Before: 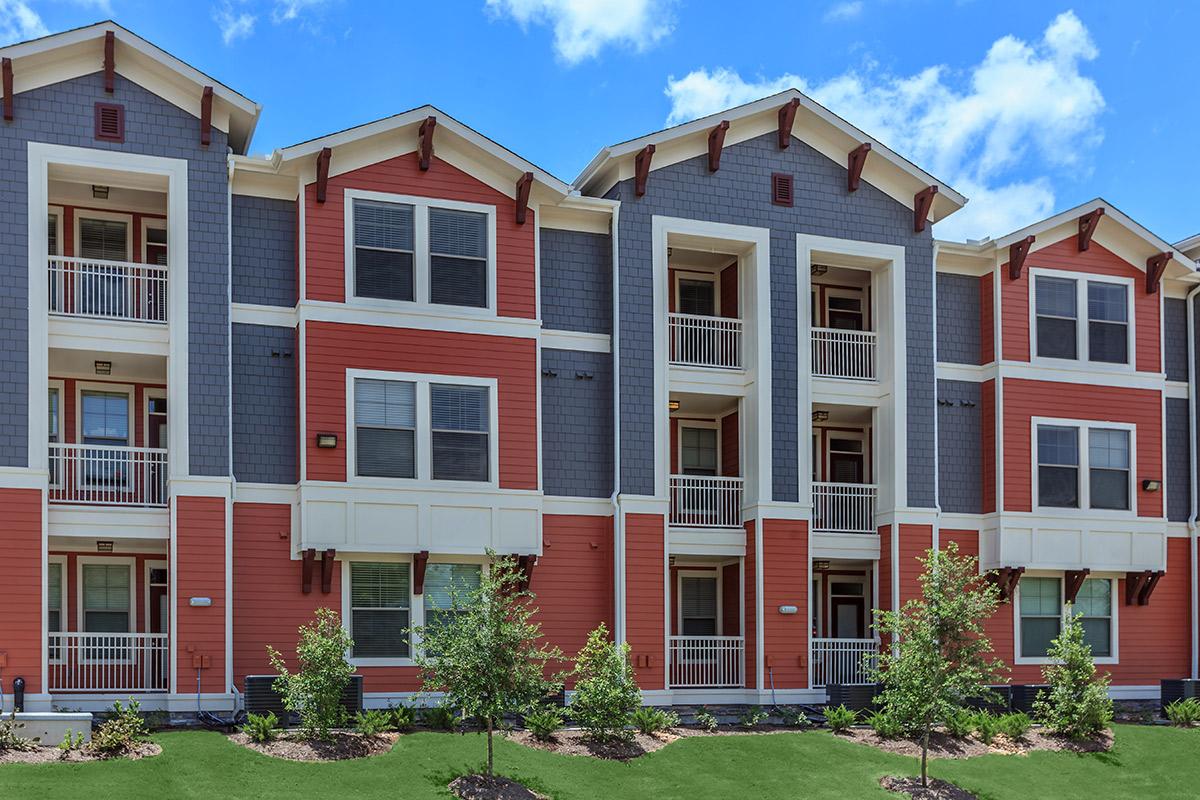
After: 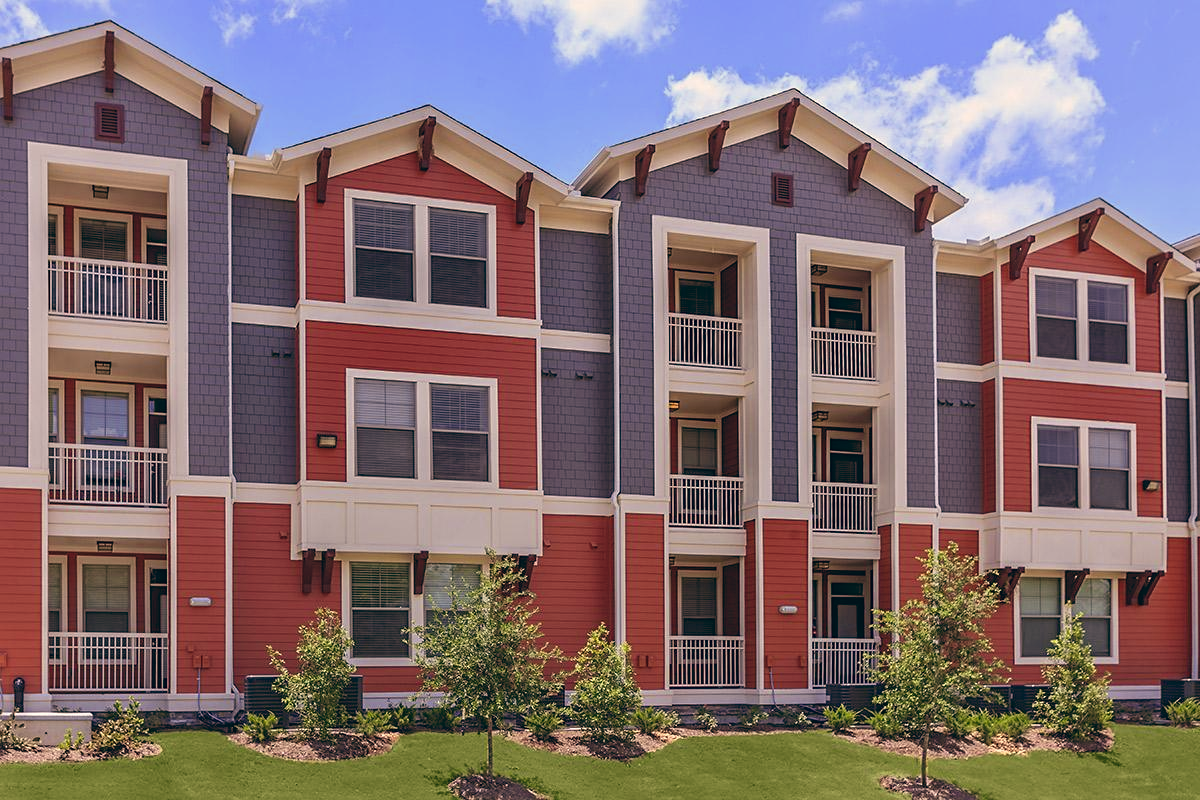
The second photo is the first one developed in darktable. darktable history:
color balance: lift [1.003, 0.993, 1.001, 1.007], gamma [1.018, 1.072, 0.959, 0.928], gain [0.974, 0.873, 1.031, 1.127]
color correction: highlights a* 21.88, highlights b* 22.25
sharpen: amount 0.2
white balance: red 1, blue 1
